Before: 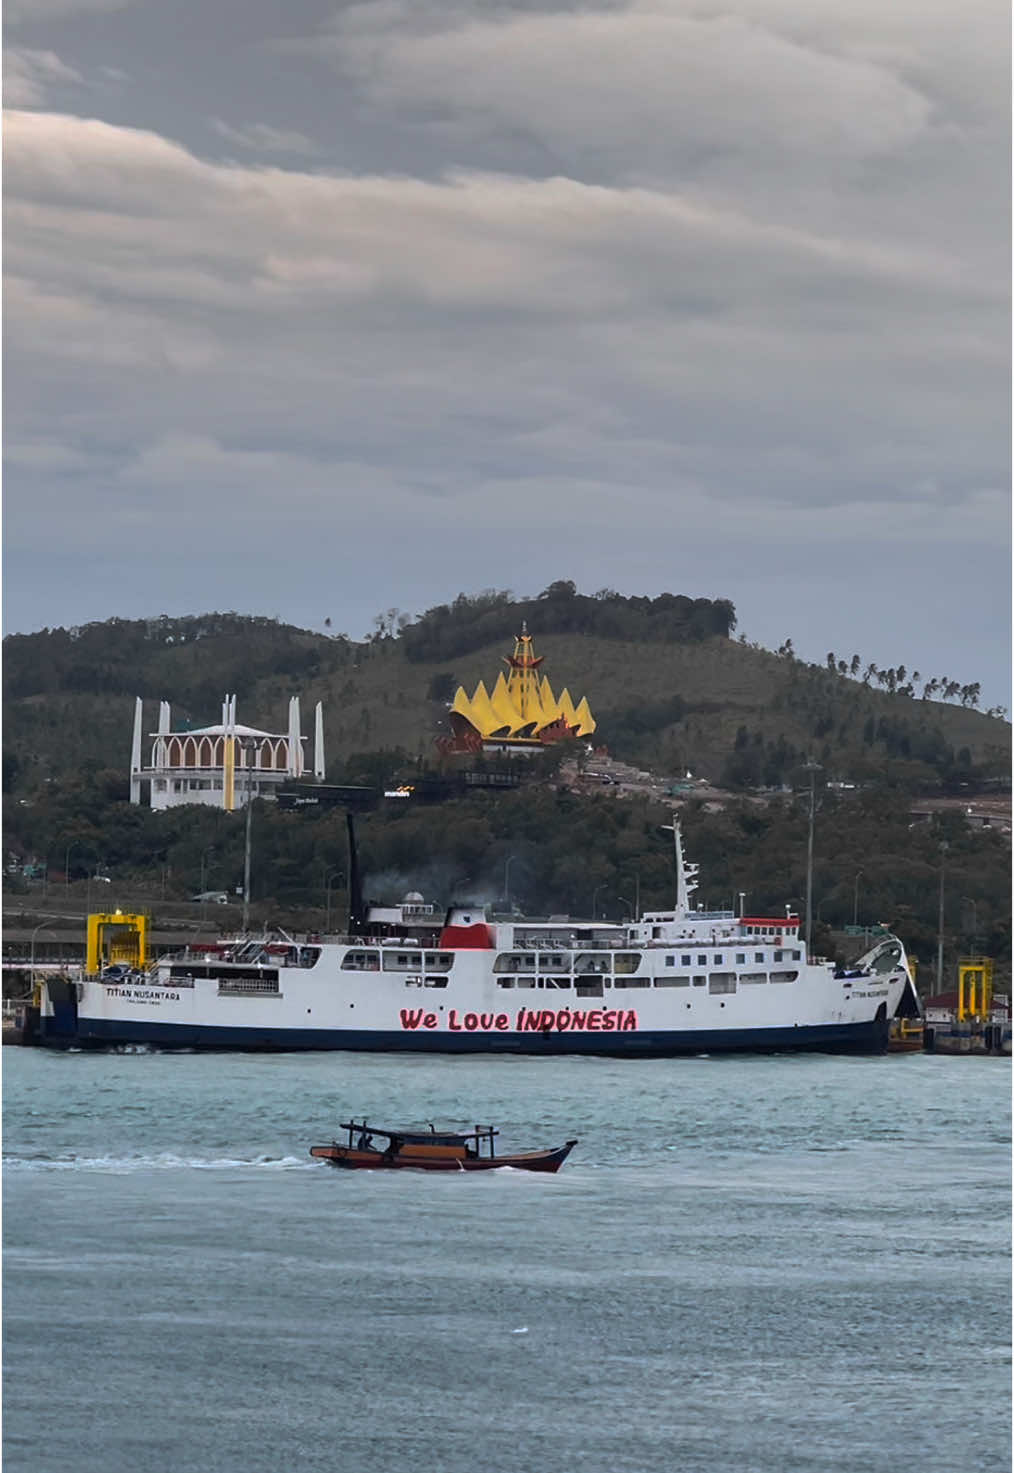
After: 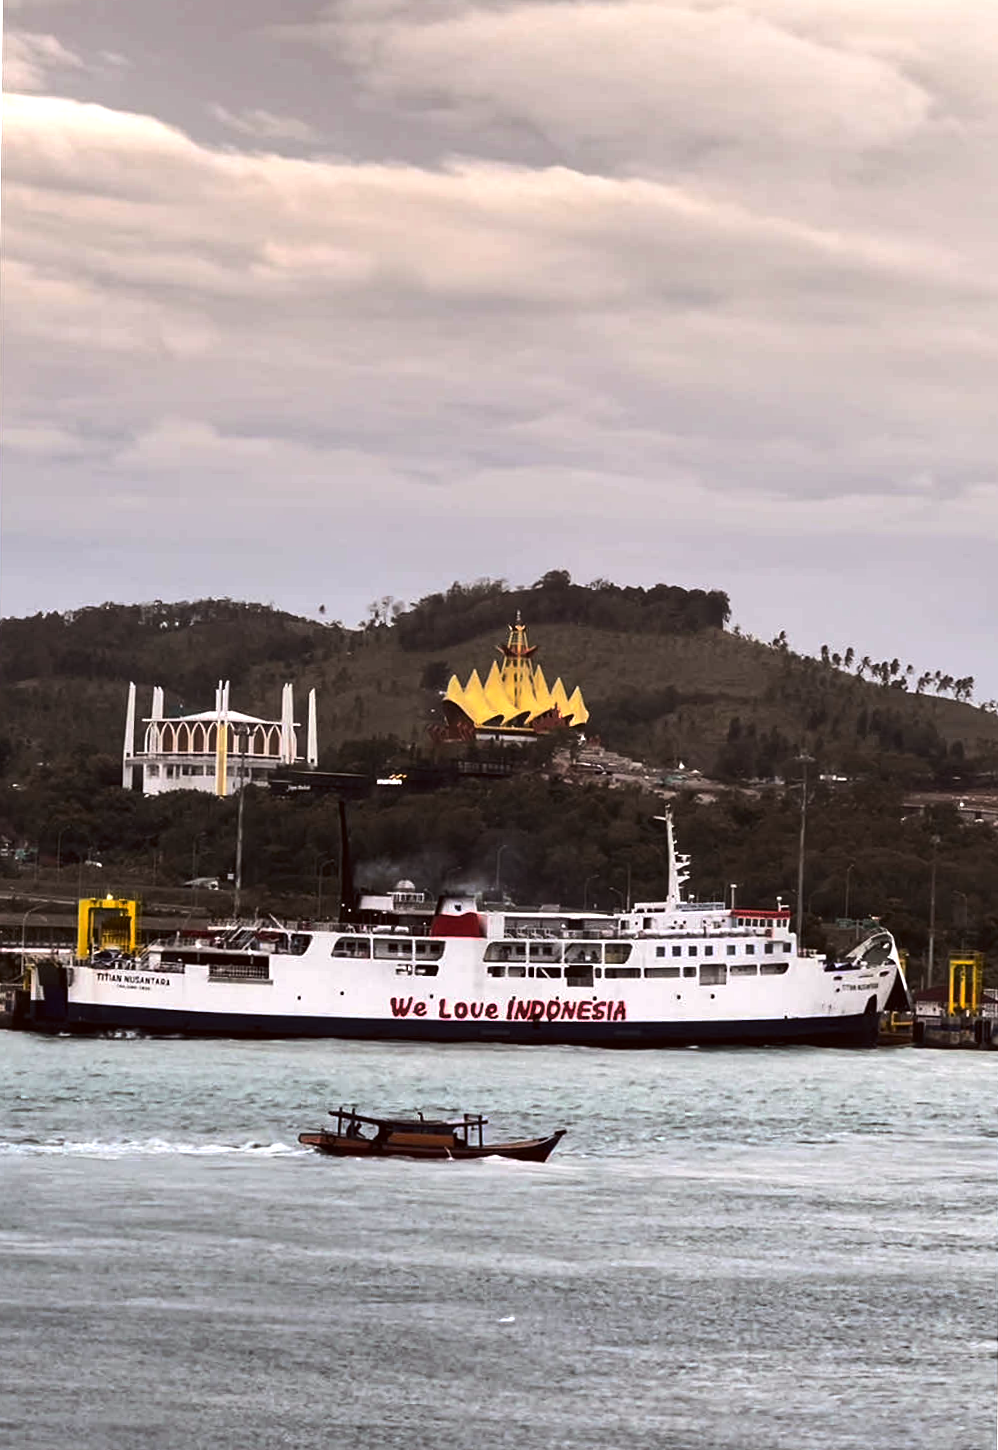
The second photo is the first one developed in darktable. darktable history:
crop and rotate: angle -0.611°
color correction: highlights a* 6.22, highlights b* 8.17, shadows a* 6.16, shadows b* 7.31, saturation 0.906
tone equalizer: -8 EV -1.06 EV, -7 EV -1.04 EV, -6 EV -0.85 EV, -5 EV -0.59 EV, -3 EV 0.545 EV, -2 EV 0.837 EV, -1 EV 0.988 EV, +0 EV 1.06 EV, edges refinement/feathering 500, mask exposure compensation -1.57 EV, preserve details no
